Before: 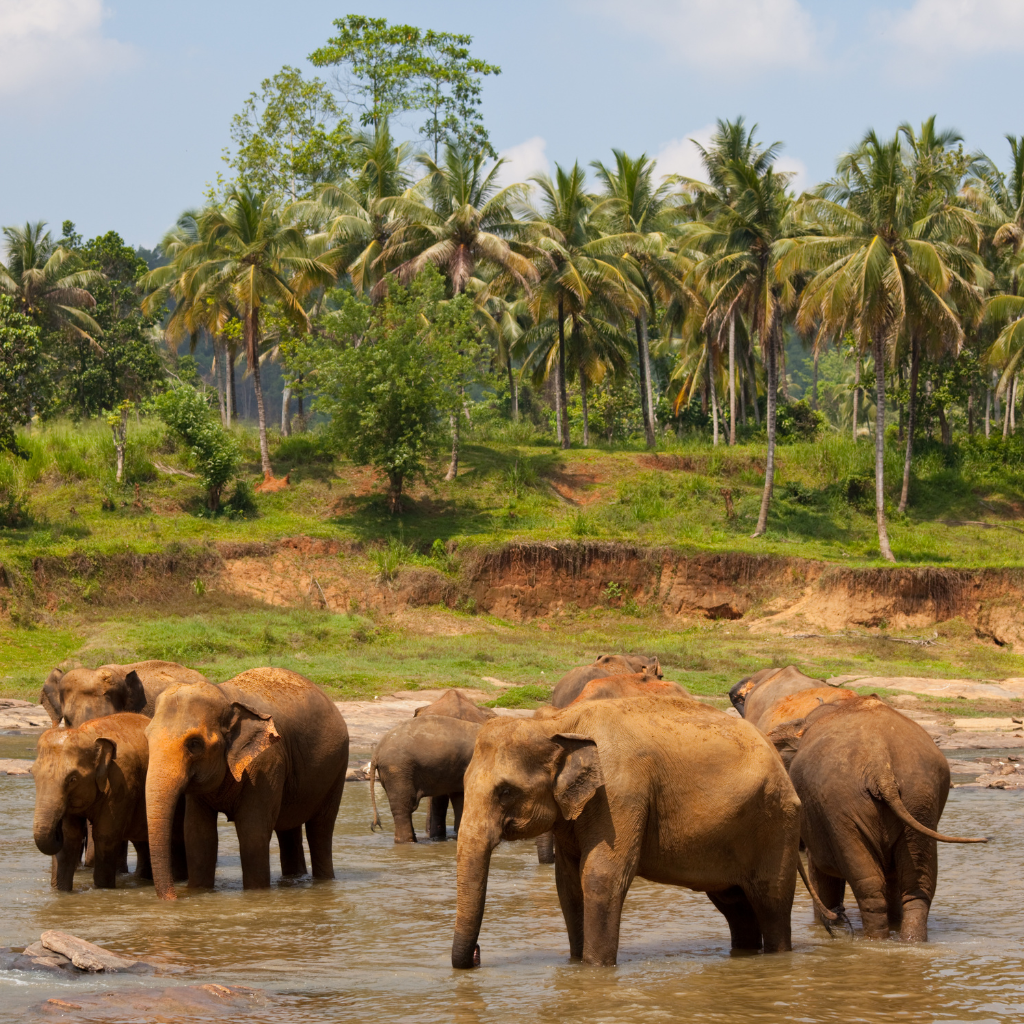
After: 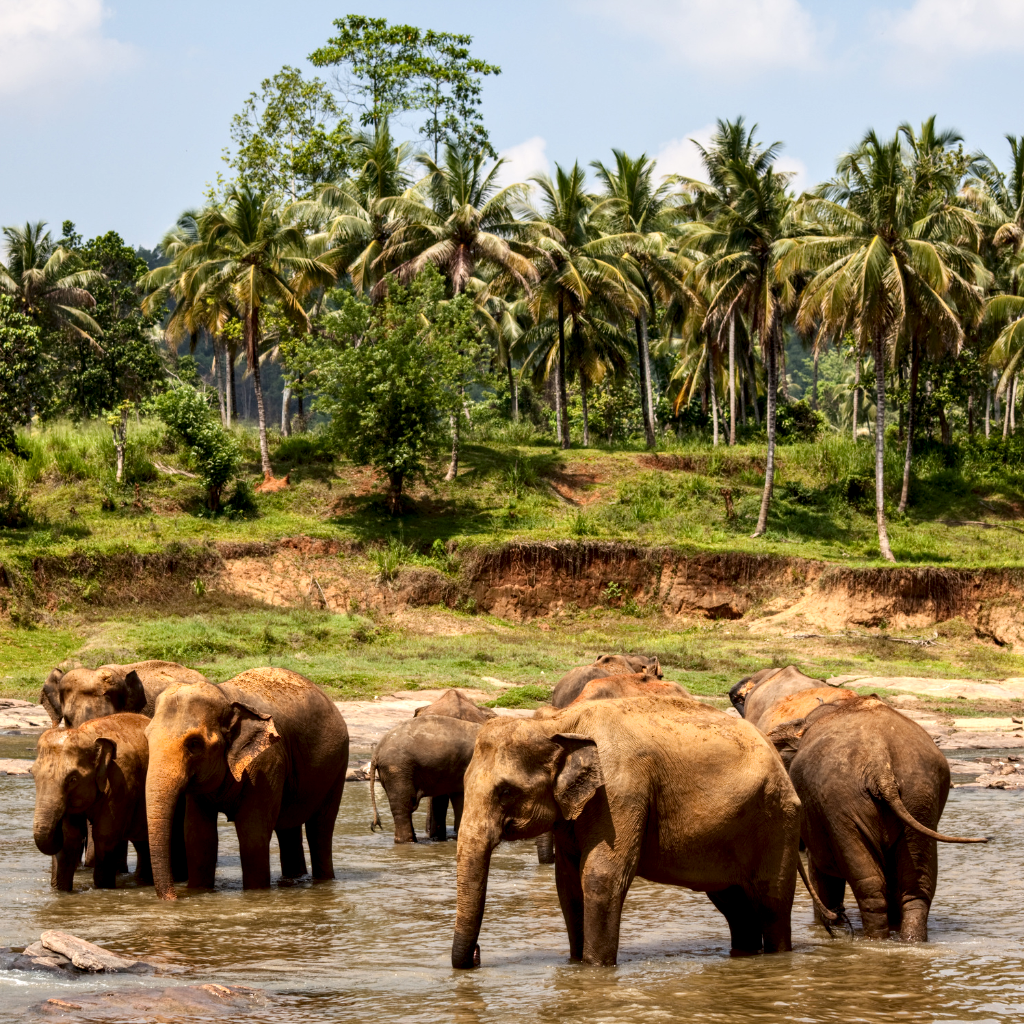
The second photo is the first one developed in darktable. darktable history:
contrast brightness saturation: contrast 0.22
local contrast: highlights 59%, detail 145%
